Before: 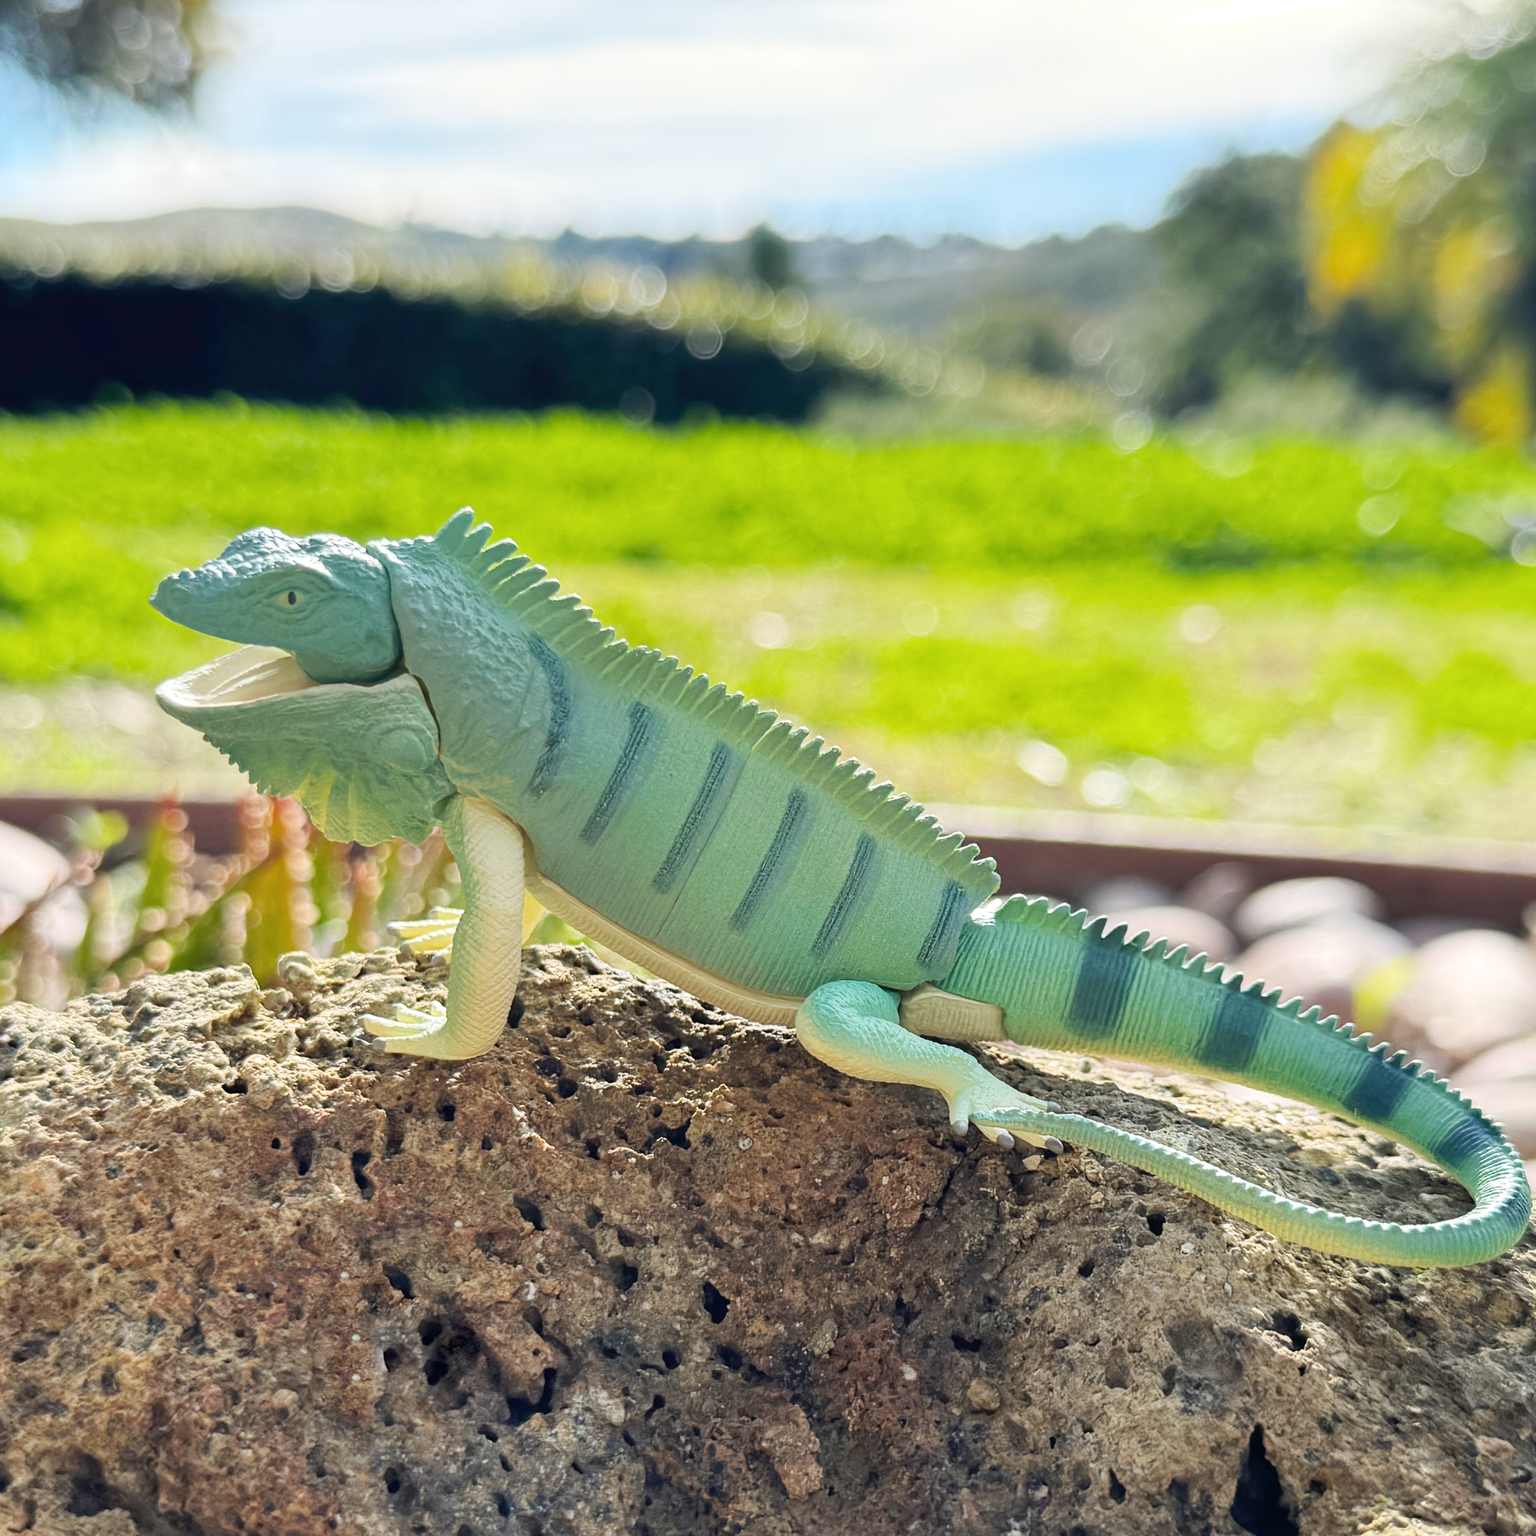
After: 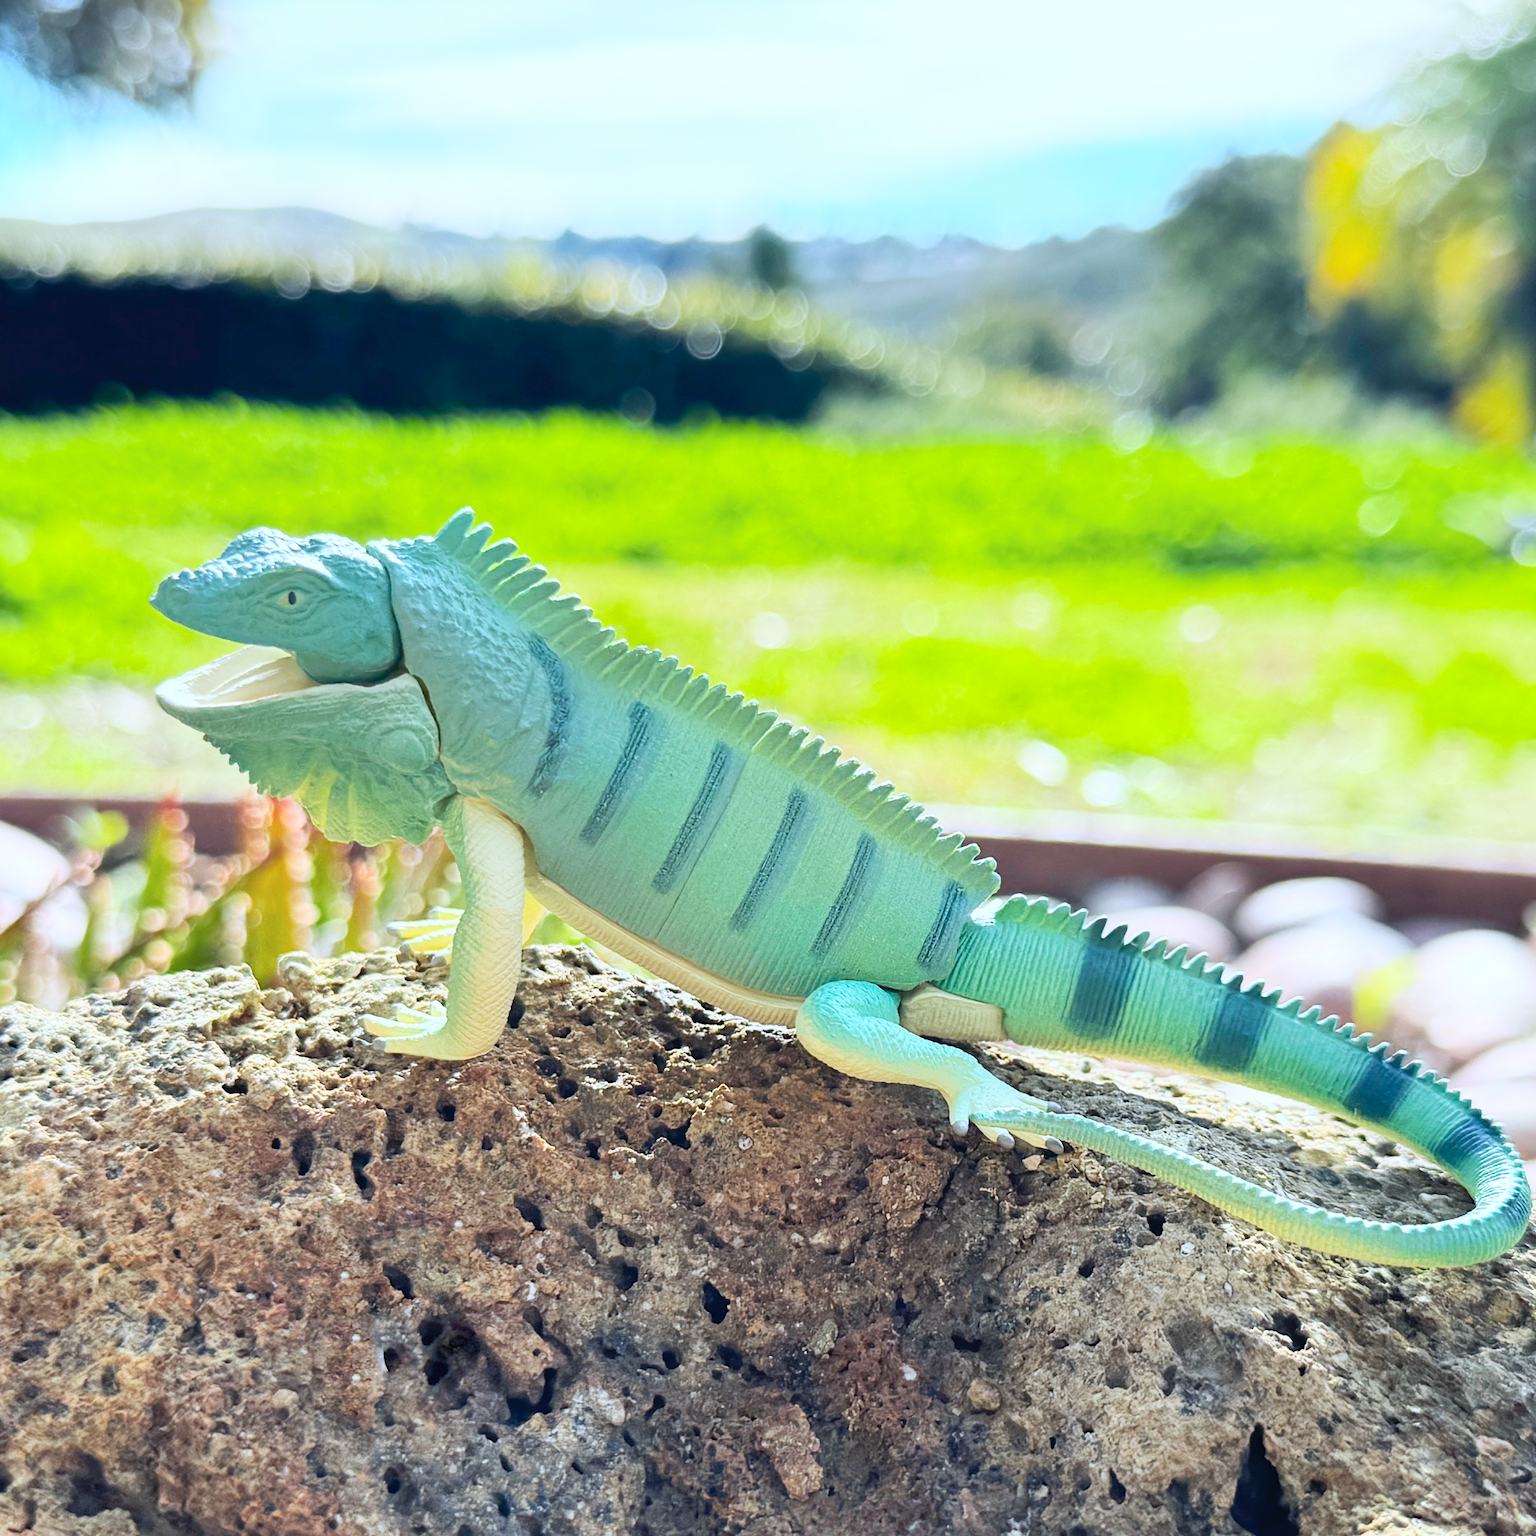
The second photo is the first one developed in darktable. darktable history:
color calibration: x 0.37, y 0.382, temperature 4319.45 K
contrast brightness saturation: contrast 0.199, brightness 0.158, saturation 0.227
